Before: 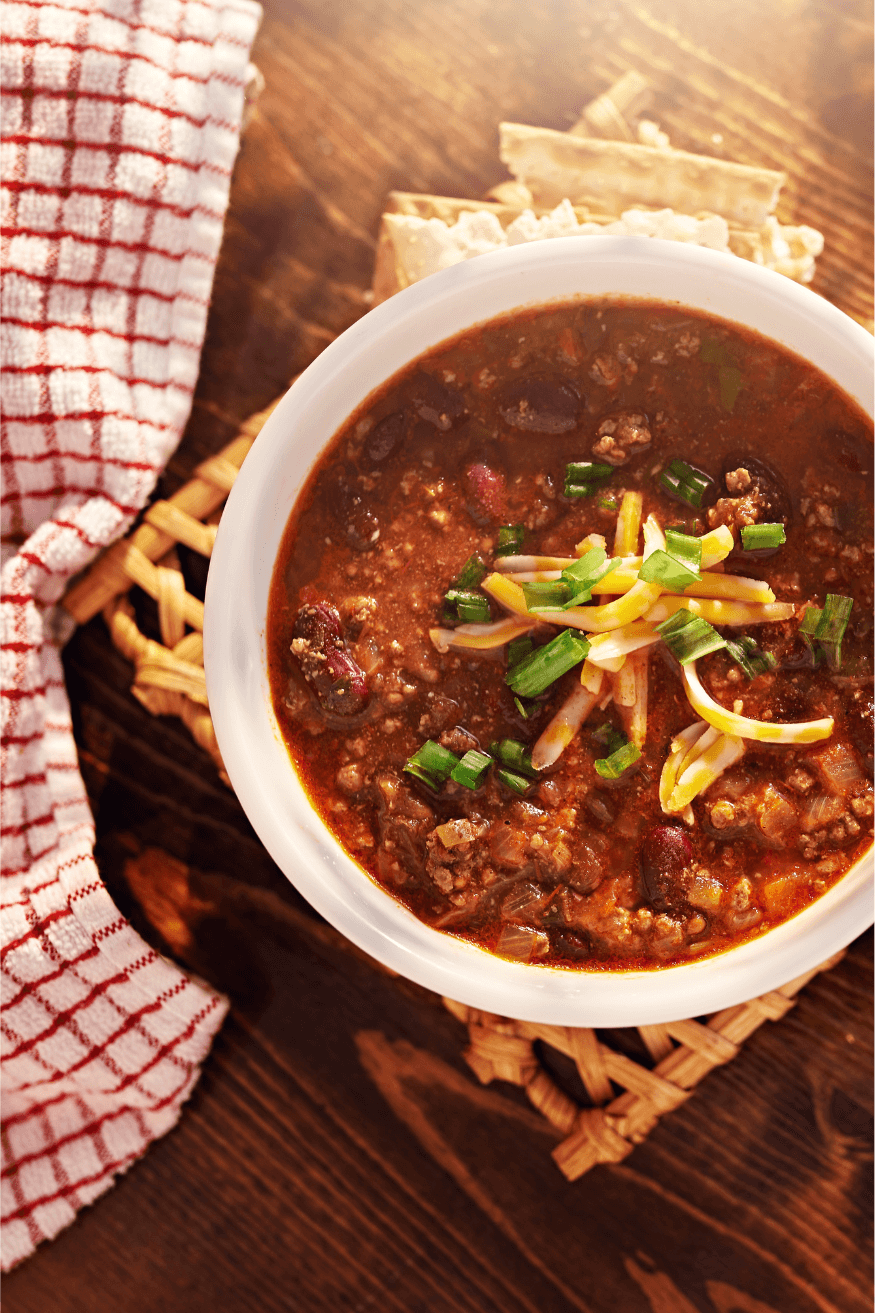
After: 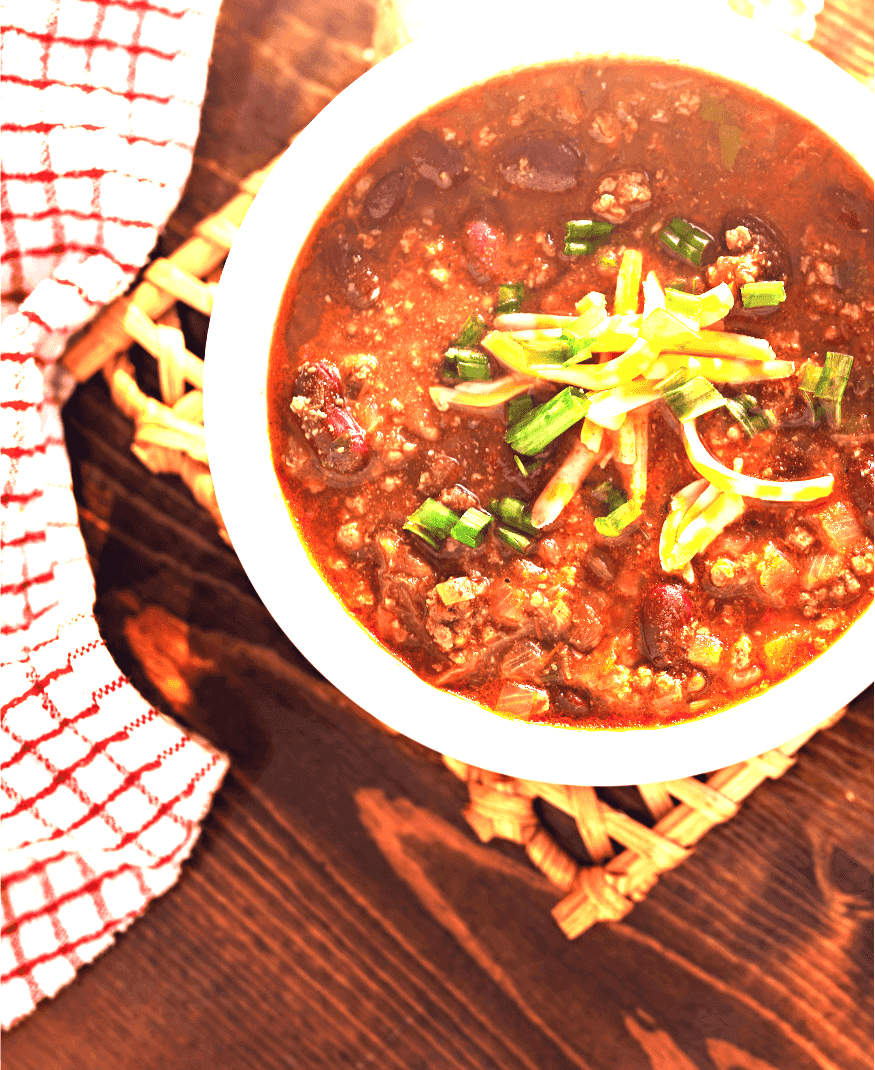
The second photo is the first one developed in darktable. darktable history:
crop and rotate: top 18.507%
exposure: black level correction 0, exposure 1.9 EV, compensate highlight preservation false
